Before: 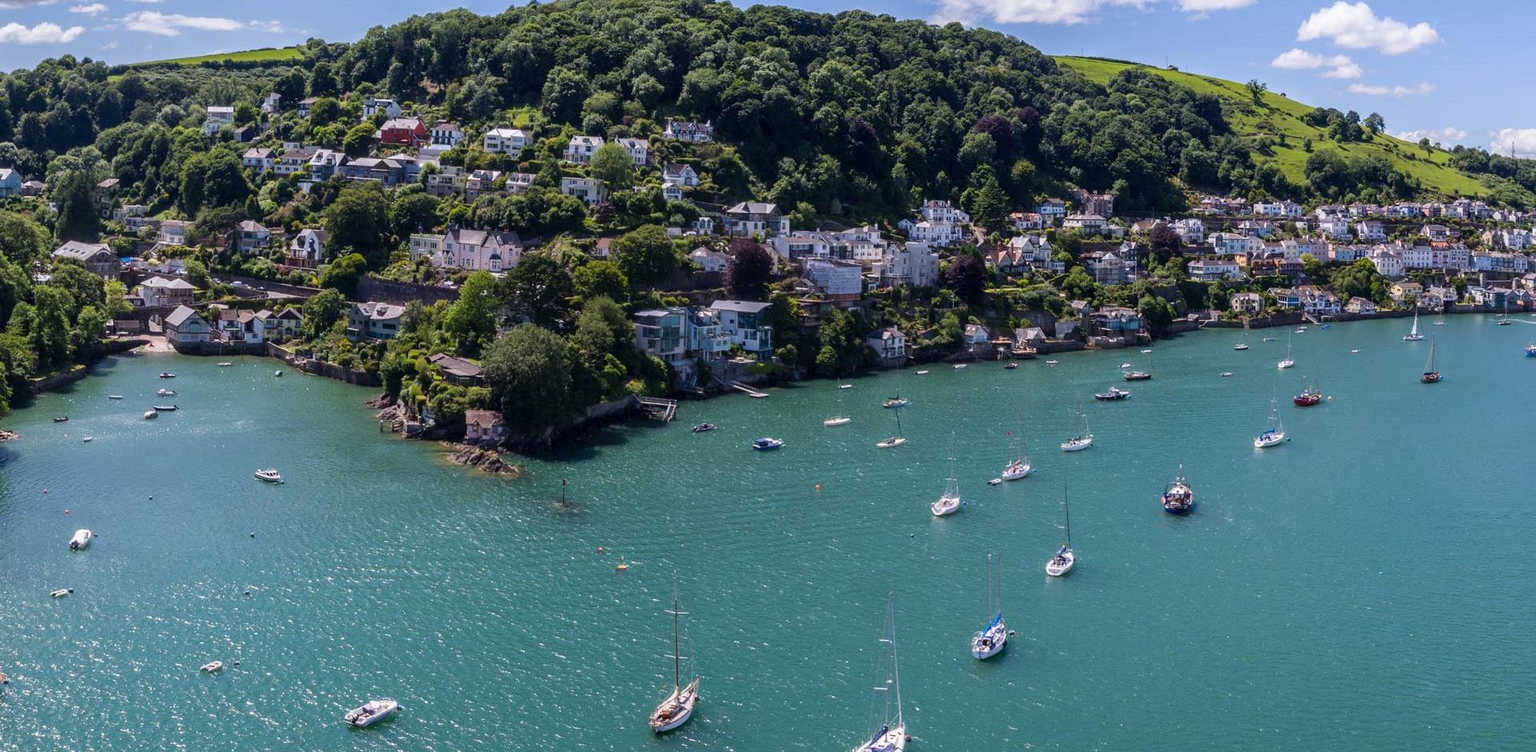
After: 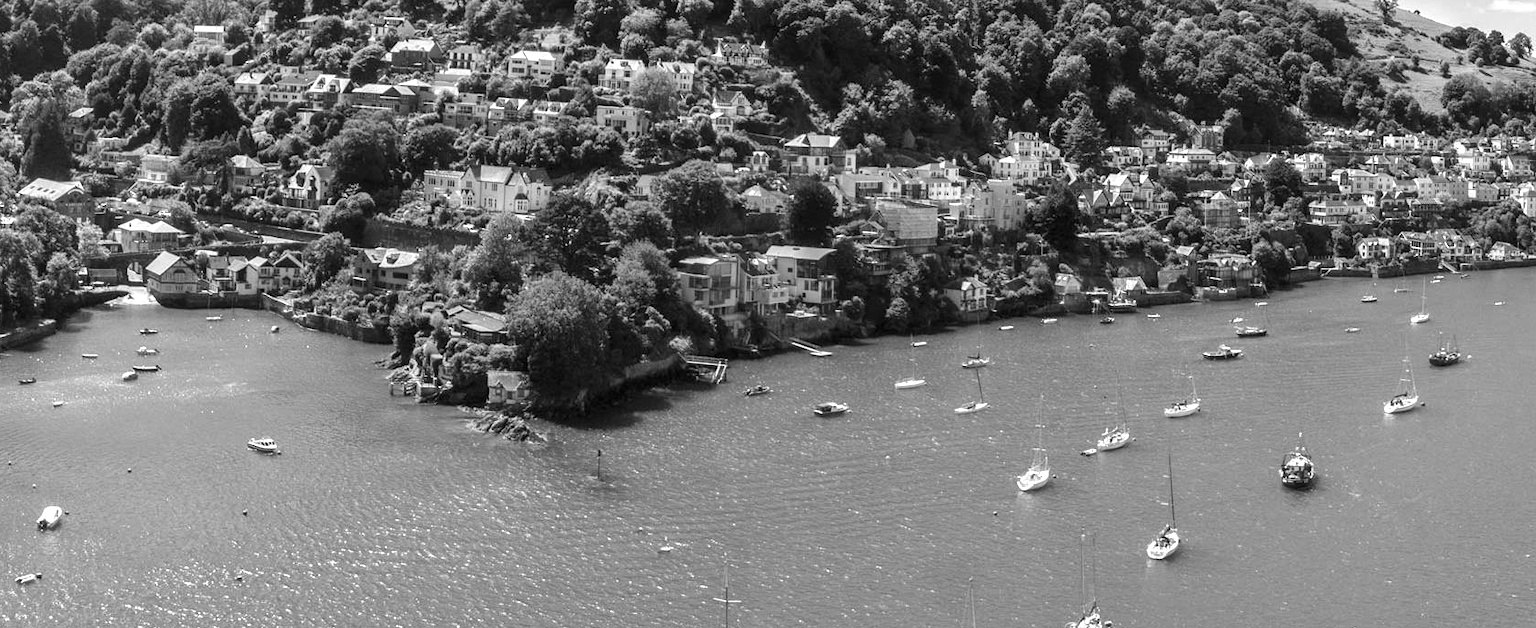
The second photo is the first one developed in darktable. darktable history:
crop and rotate: left 2.425%, top 11.305%, right 9.6%, bottom 15.08%
monochrome: a -35.87, b 49.73, size 1.7
exposure: black level correction 0, exposure 0.9 EV, compensate highlight preservation false
shadows and highlights: soften with gaussian
